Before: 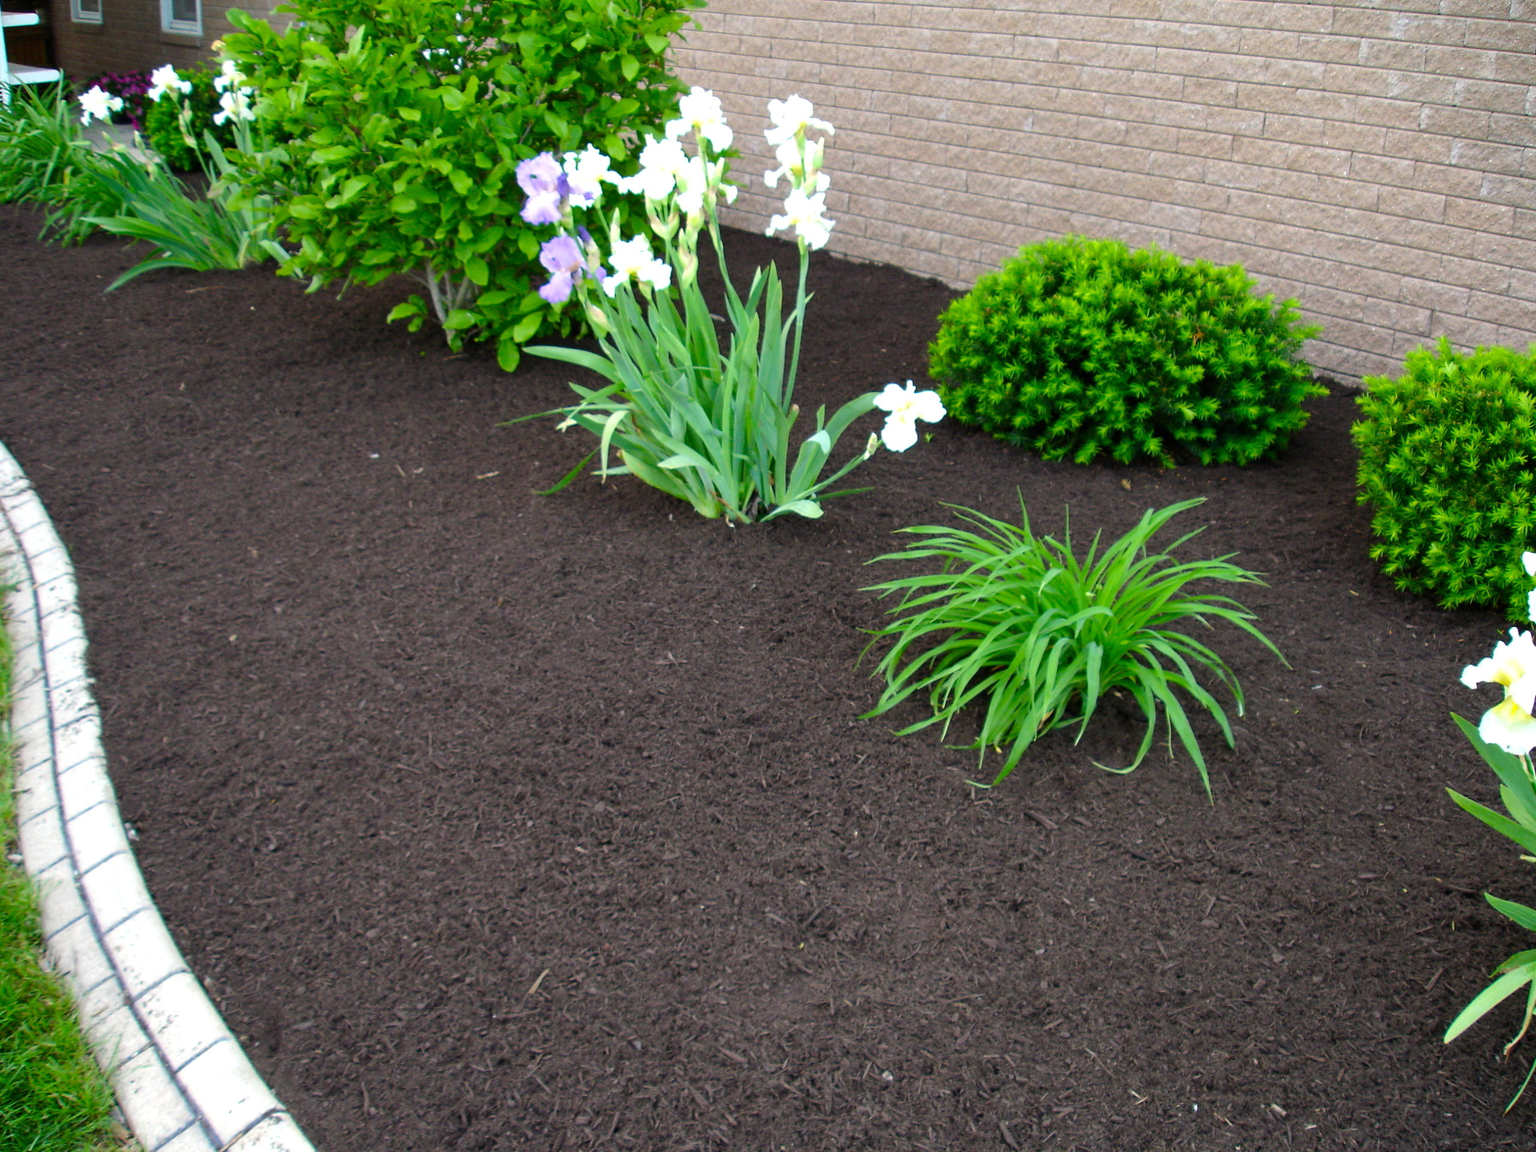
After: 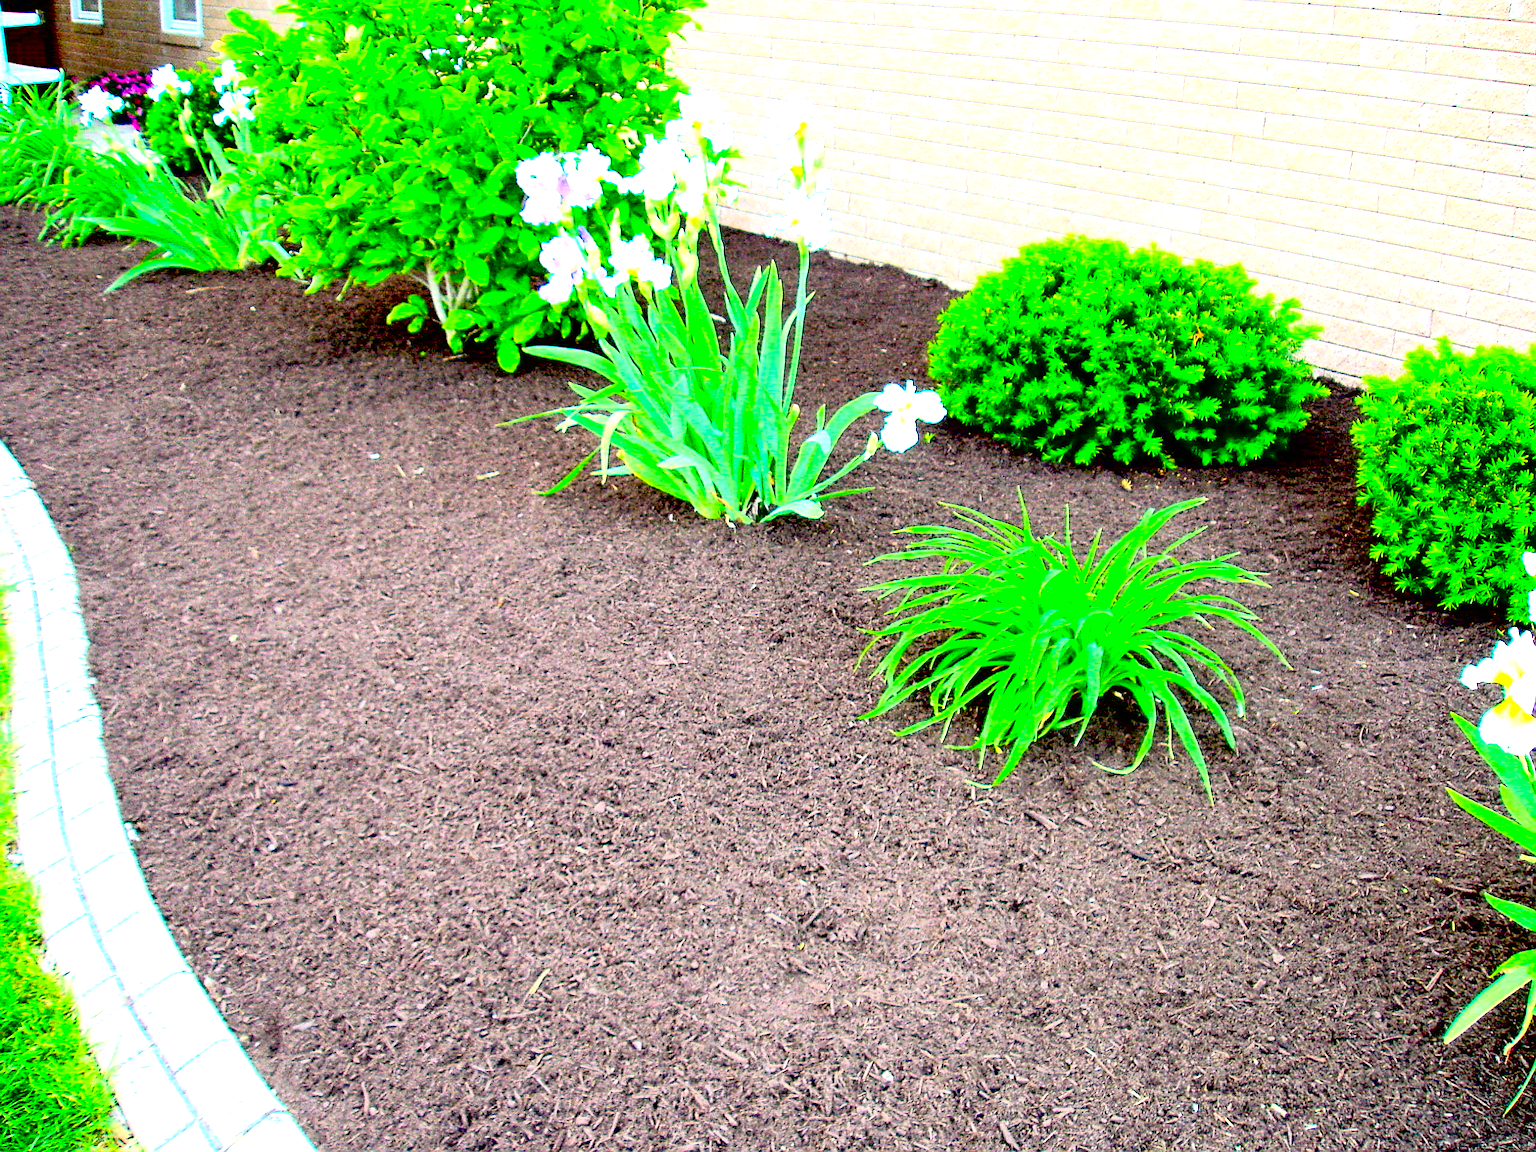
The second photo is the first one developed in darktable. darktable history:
contrast brightness saturation: contrast 0.24, brightness 0.26, saturation 0.39
sharpen: radius 1.4, amount 1.25, threshold 0.7
exposure: black level correction 0.016, exposure 1.774 EV, compensate highlight preservation false
